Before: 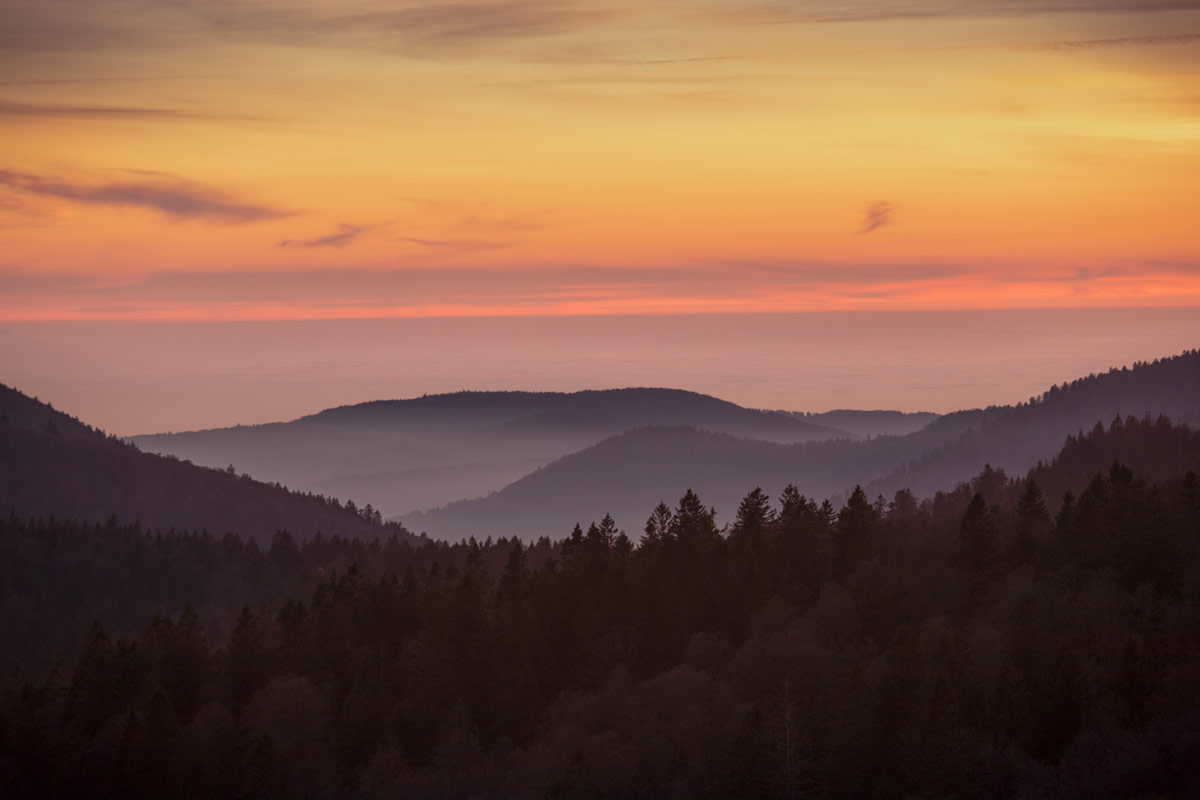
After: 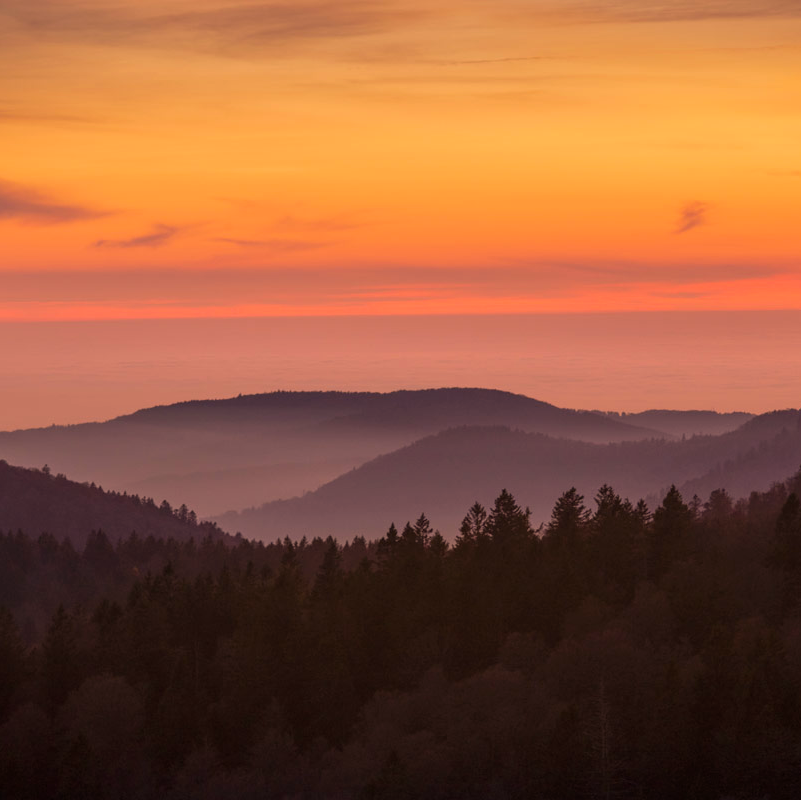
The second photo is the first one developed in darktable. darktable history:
crop: left 15.429%, right 17.743%
color correction: highlights a* 21.89, highlights b* 21.53
